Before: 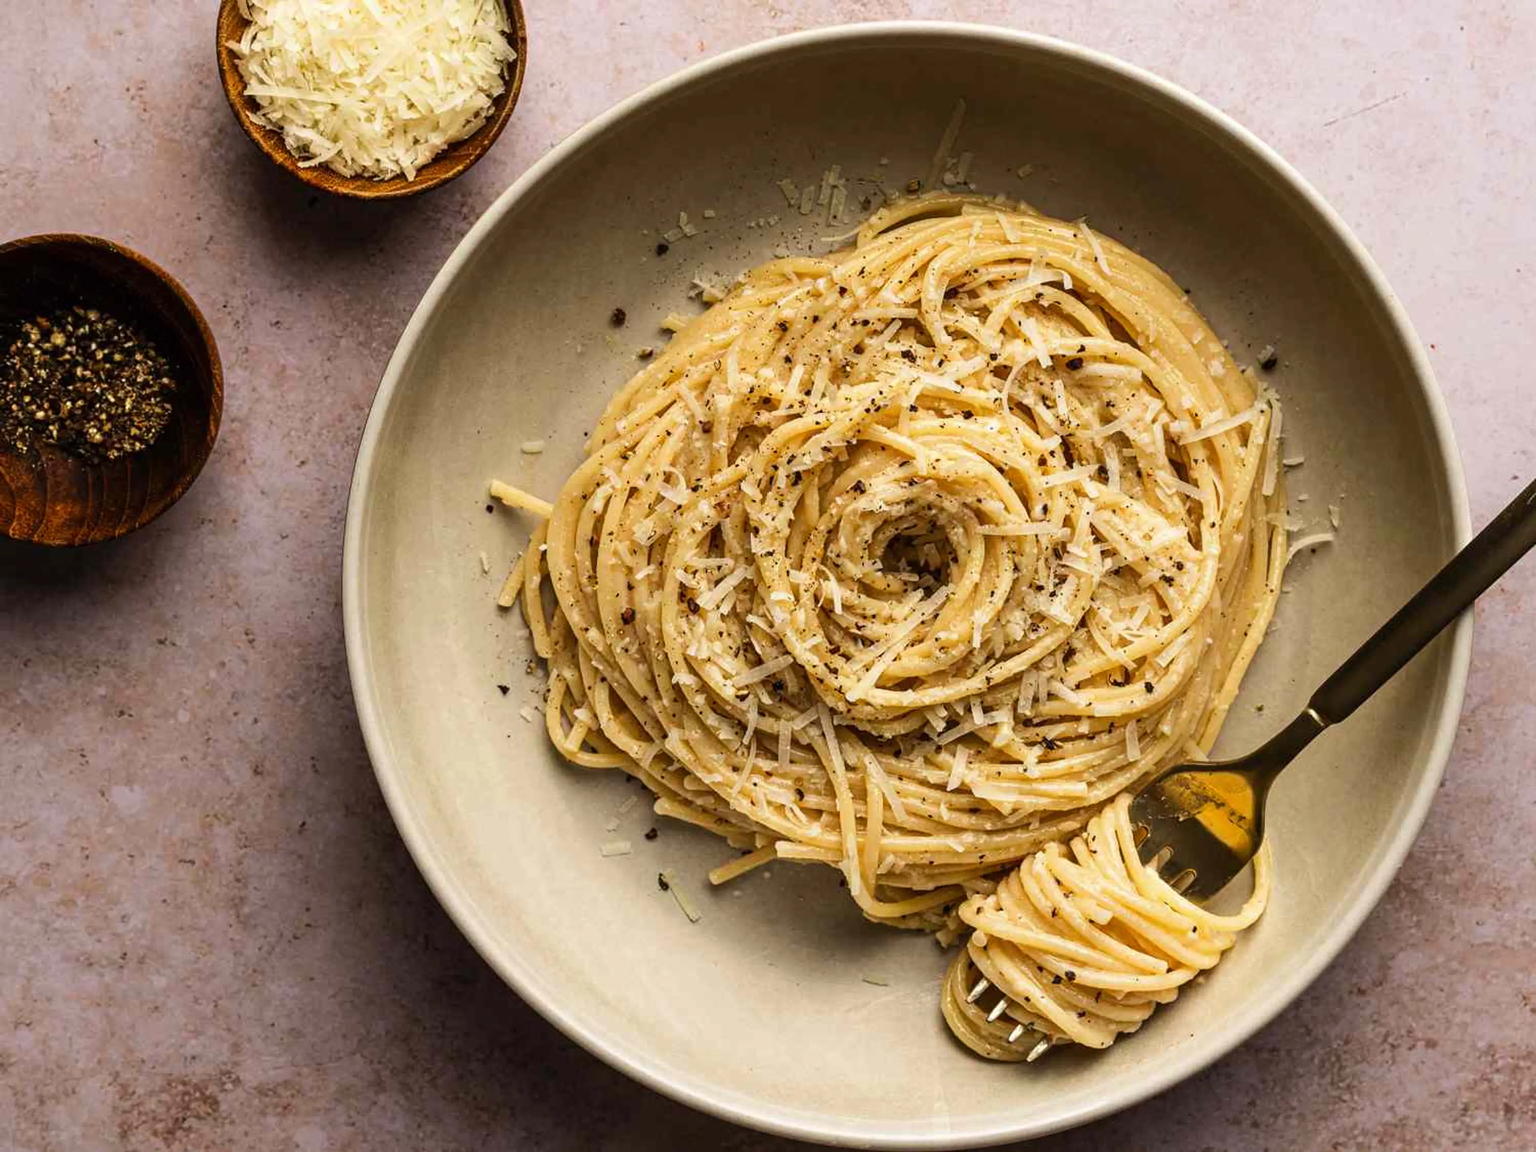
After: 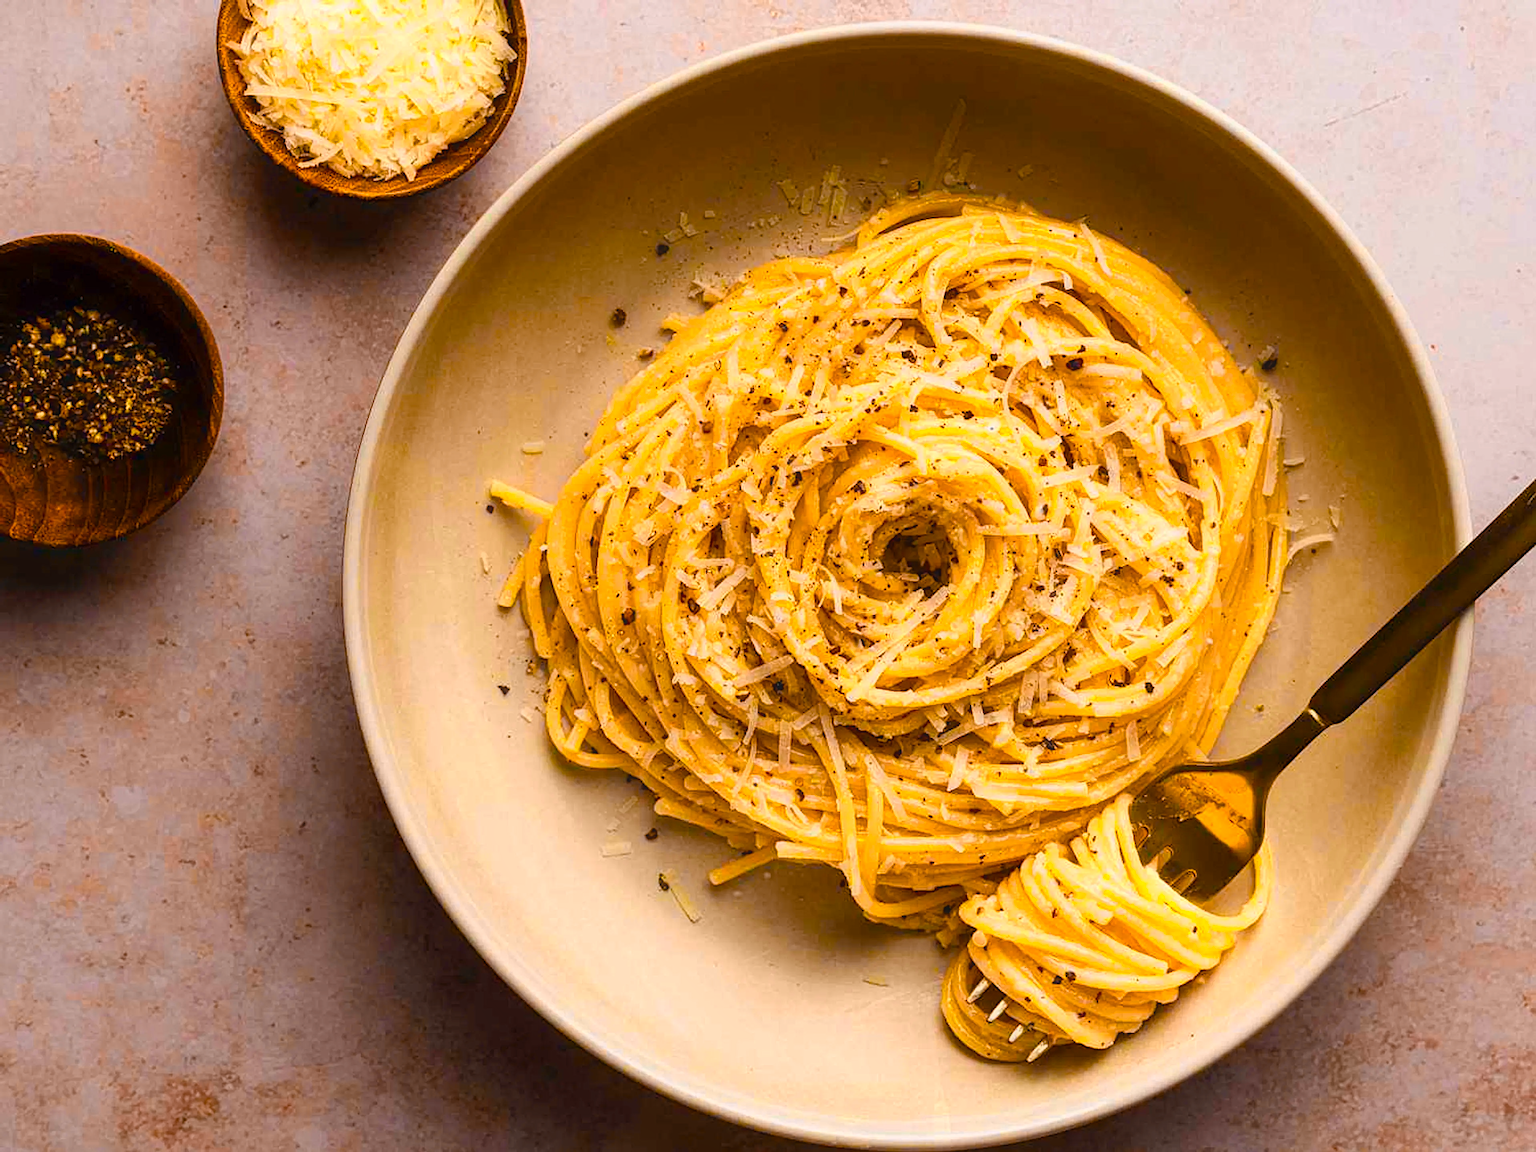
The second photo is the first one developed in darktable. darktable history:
color equalizer "cinematic": saturation › orange 1.11, saturation › yellow 1.11, saturation › cyan 1.11, saturation › blue 1.17, hue › red 6.83, hue › orange -14.63, hue › yellow -10.73, hue › blue -10.73, brightness › red 1.16, brightness › orange 1.24, brightness › yellow 1.11, brightness › green 0.86, brightness › blue 0.801, brightness › lavender 1.04, brightness › magenta 0.983
contrast equalizer "soft": y [[0.5, 0.496, 0.435, 0.435, 0.496, 0.5], [0.5 ×6], [0.5 ×6], [0 ×6], [0 ×6]]
diffuse or sharpen "diffusion": radius span 100, 1st order speed 50%, 2nd order speed 50%, 3rd order speed 50%, 4th order speed 50% | blend: blend mode normal, opacity 25%; mask: uniform (no mask)
diffuse or sharpen "sharpen demosaicing: AA filter": edge sensitivity 1, 1st order anisotropy 100%, 2nd order anisotropy 100%, 3rd order anisotropy 100%, 4th order anisotropy 100%, 1st order speed -25%, 2nd order speed -25%, 3rd order speed -25%, 4th order speed -25%
haze removal: strength -0.1, adaptive false
color balance rgb "medium contrast": perceptual brilliance grading › highlights 20%, perceptual brilliance grading › mid-tones 10%, perceptual brilliance grading › shadows -20%
color balance rgb: perceptual saturation grading › global saturation 20%, perceptual saturation grading › highlights -25%, perceptual saturation grading › shadows 25%, global vibrance 50%
